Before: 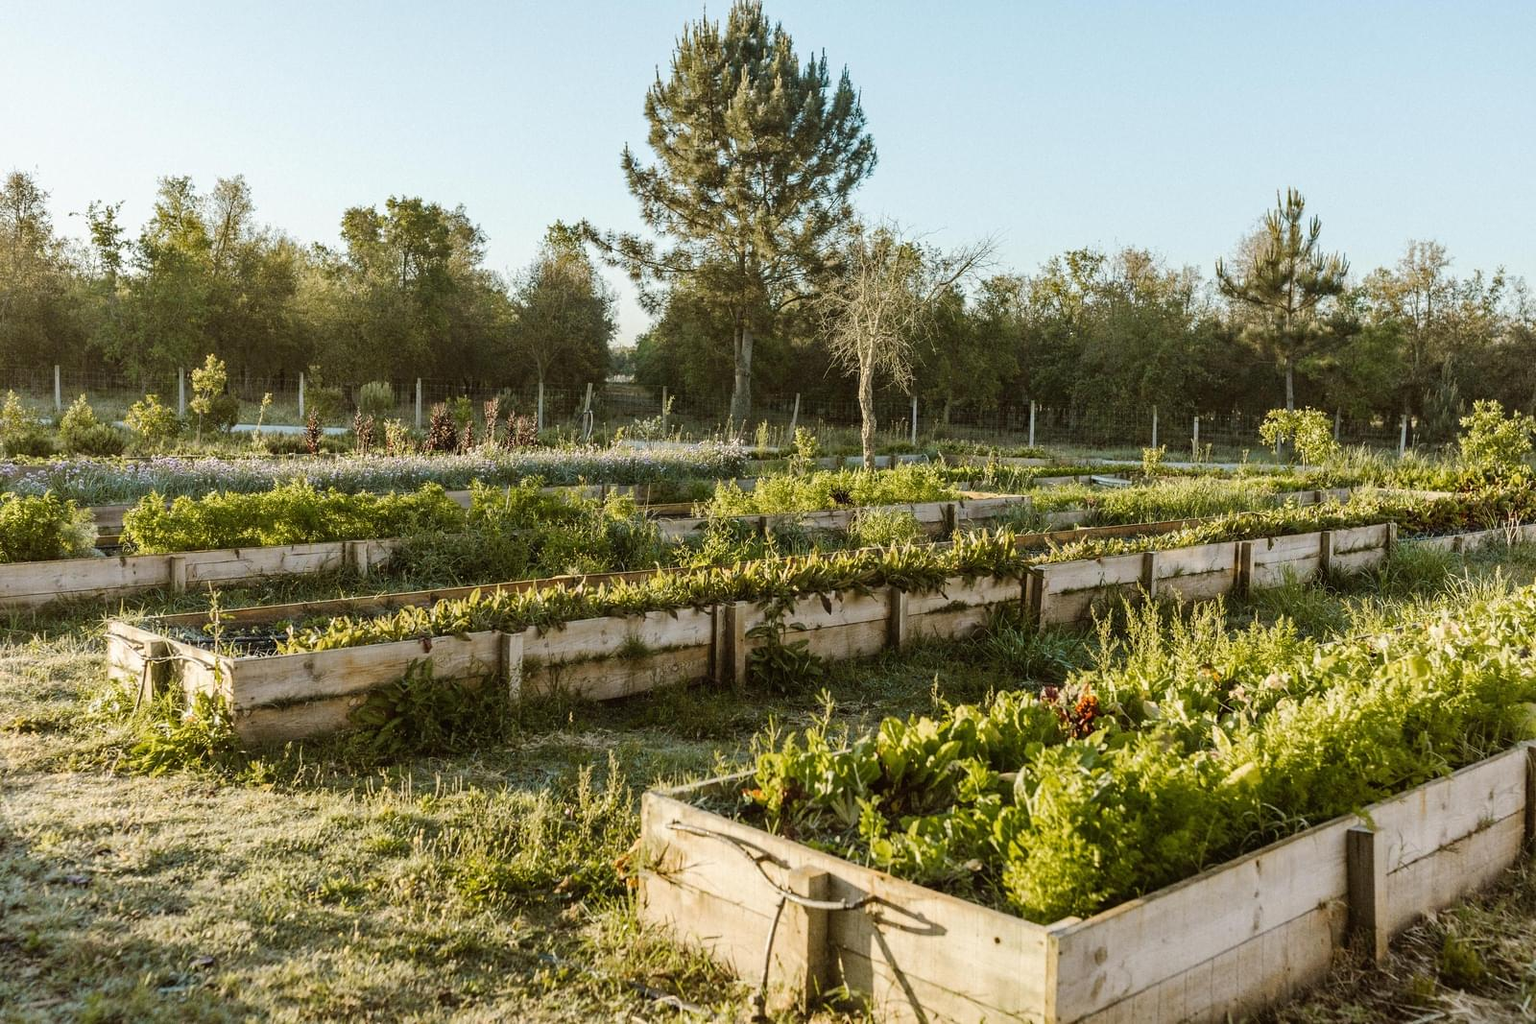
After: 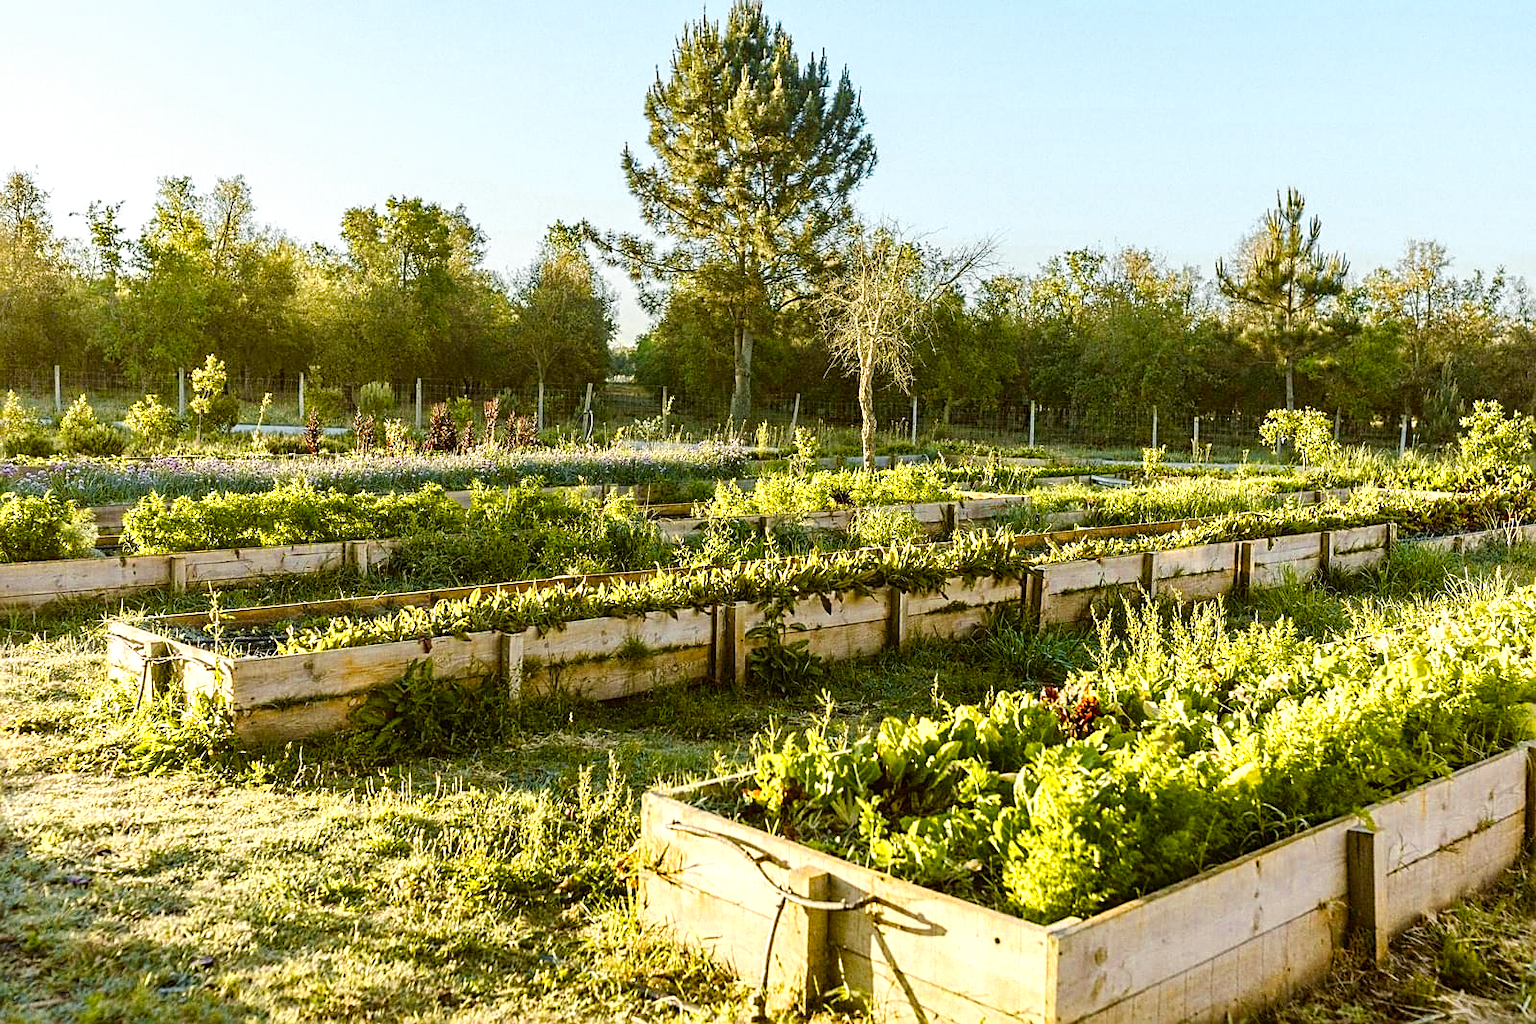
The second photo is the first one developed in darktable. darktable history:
color balance rgb: shadows lift › chroma 2.029%, shadows lift › hue 247.37°, perceptual saturation grading › global saturation 20%, perceptual saturation grading › highlights -24.989%, perceptual saturation grading › shadows 50.425%, perceptual brilliance grading › global brilliance 4.057%, global vibrance 20%
color zones: curves: ch0 [(0.004, 0.305) (0.261, 0.623) (0.389, 0.399) (0.708, 0.571) (0.947, 0.34)]; ch1 [(0.025, 0.645) (0.229, 0.584) (0.326, 0.551) (0.484, 0.262) (0.757, 0.643)]
velvia: strength 15.32%
sharpen: on, module defaults
